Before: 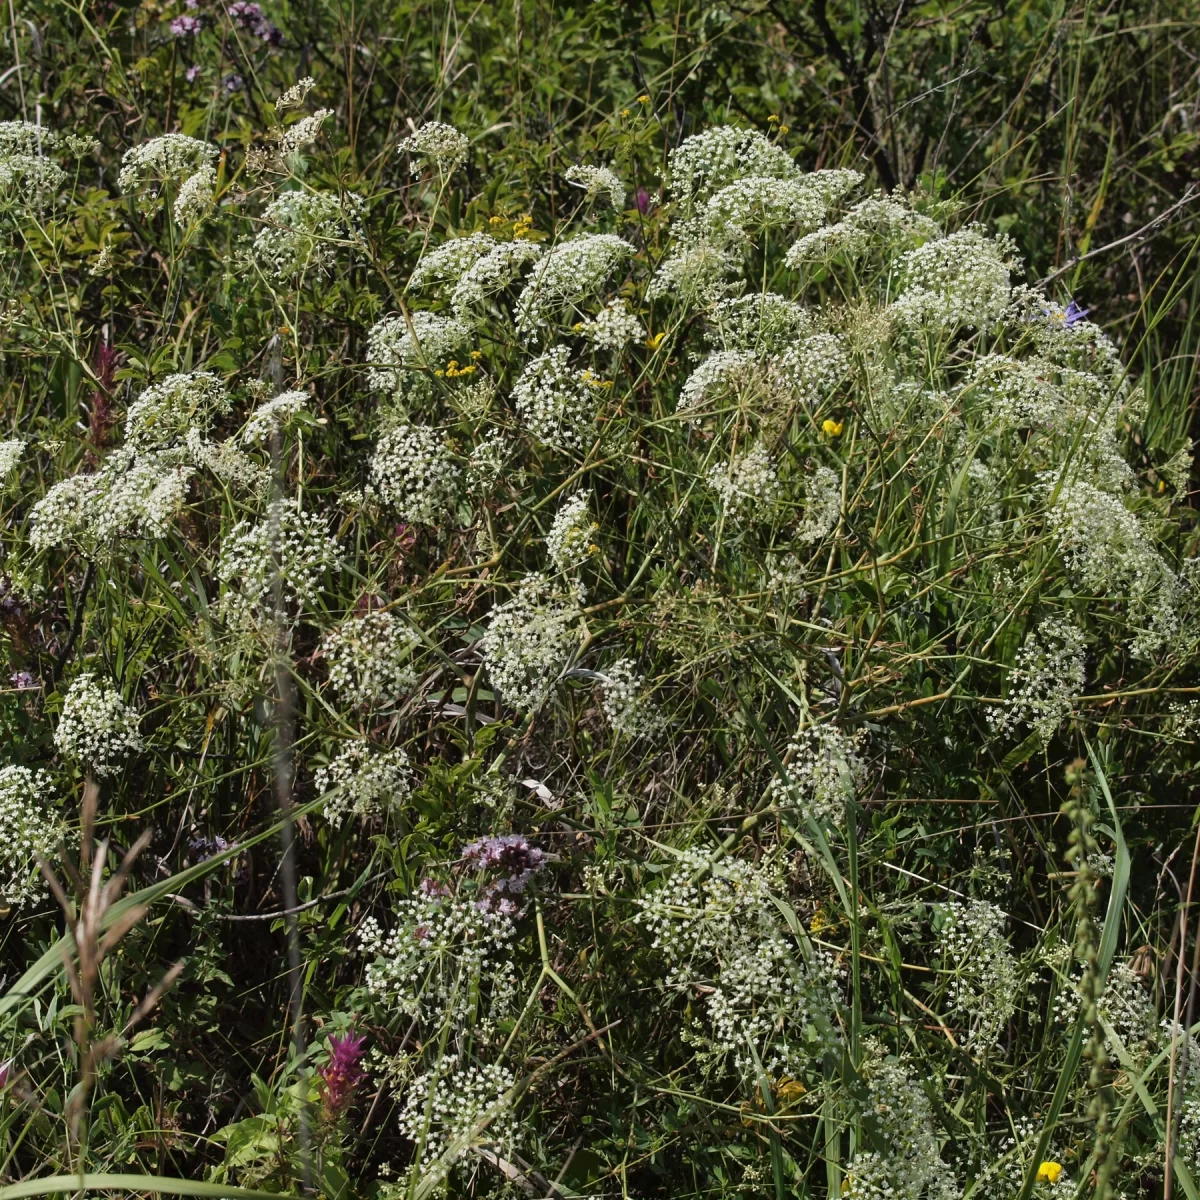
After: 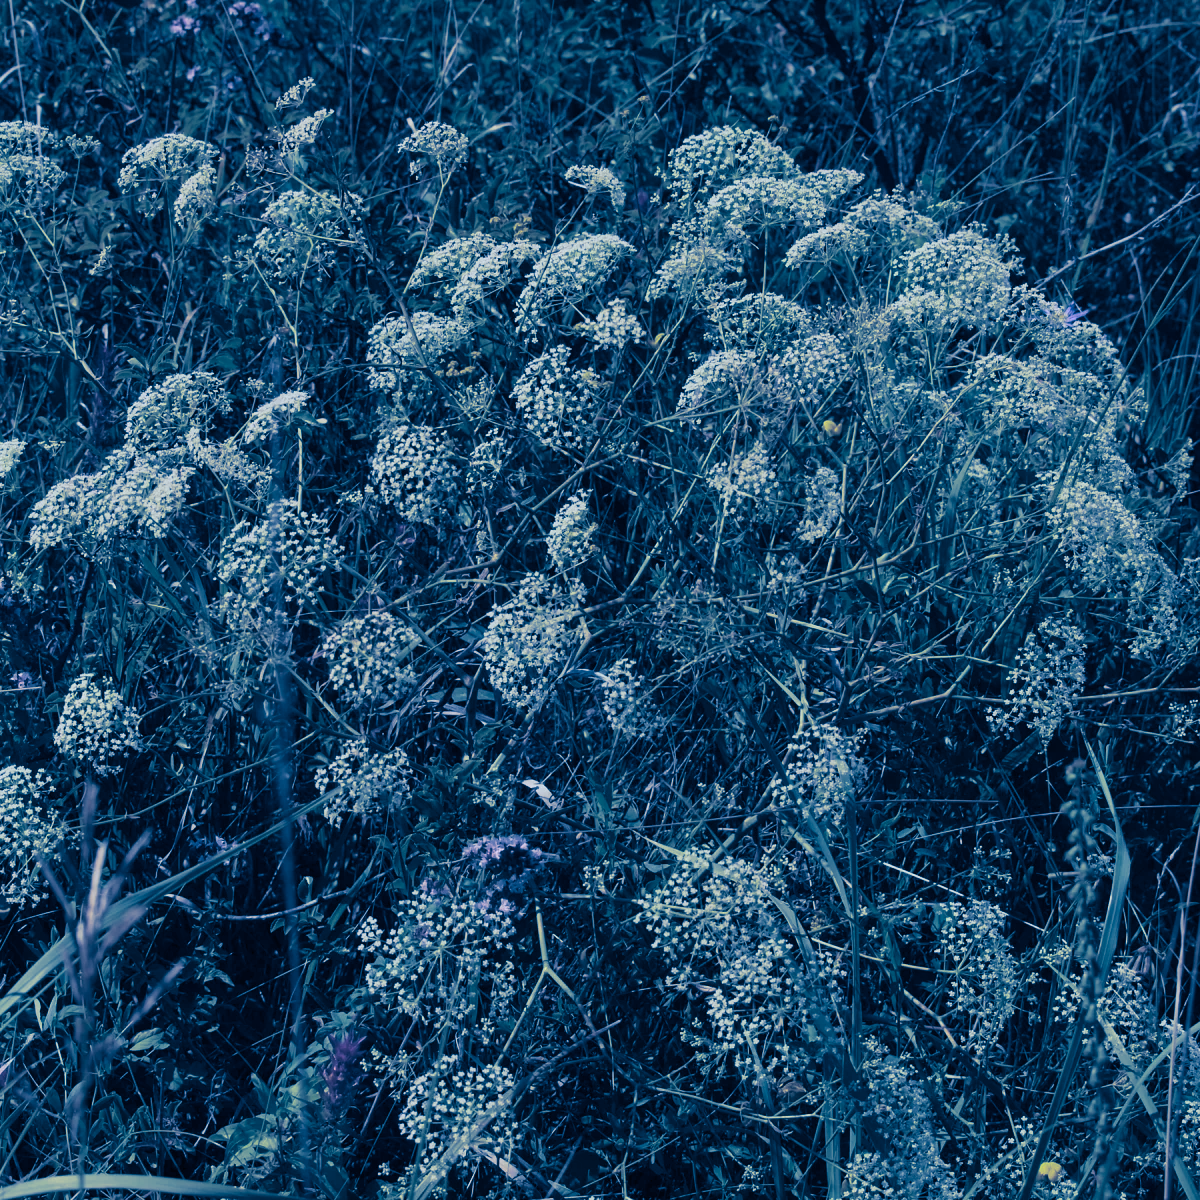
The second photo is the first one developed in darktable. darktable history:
color balance rgb: perceptual saturation grading › global saturation -0.31%, global vibrance -8%, contrast -13%, saturation formula JzAzBz (2021)
split-toning: shadows › hue 226.8°, shadows › saturation 1, highlights › saturation 0, balance -61.41
color calibration: x 0.37, y 0.382, temperature 4313.32 K
